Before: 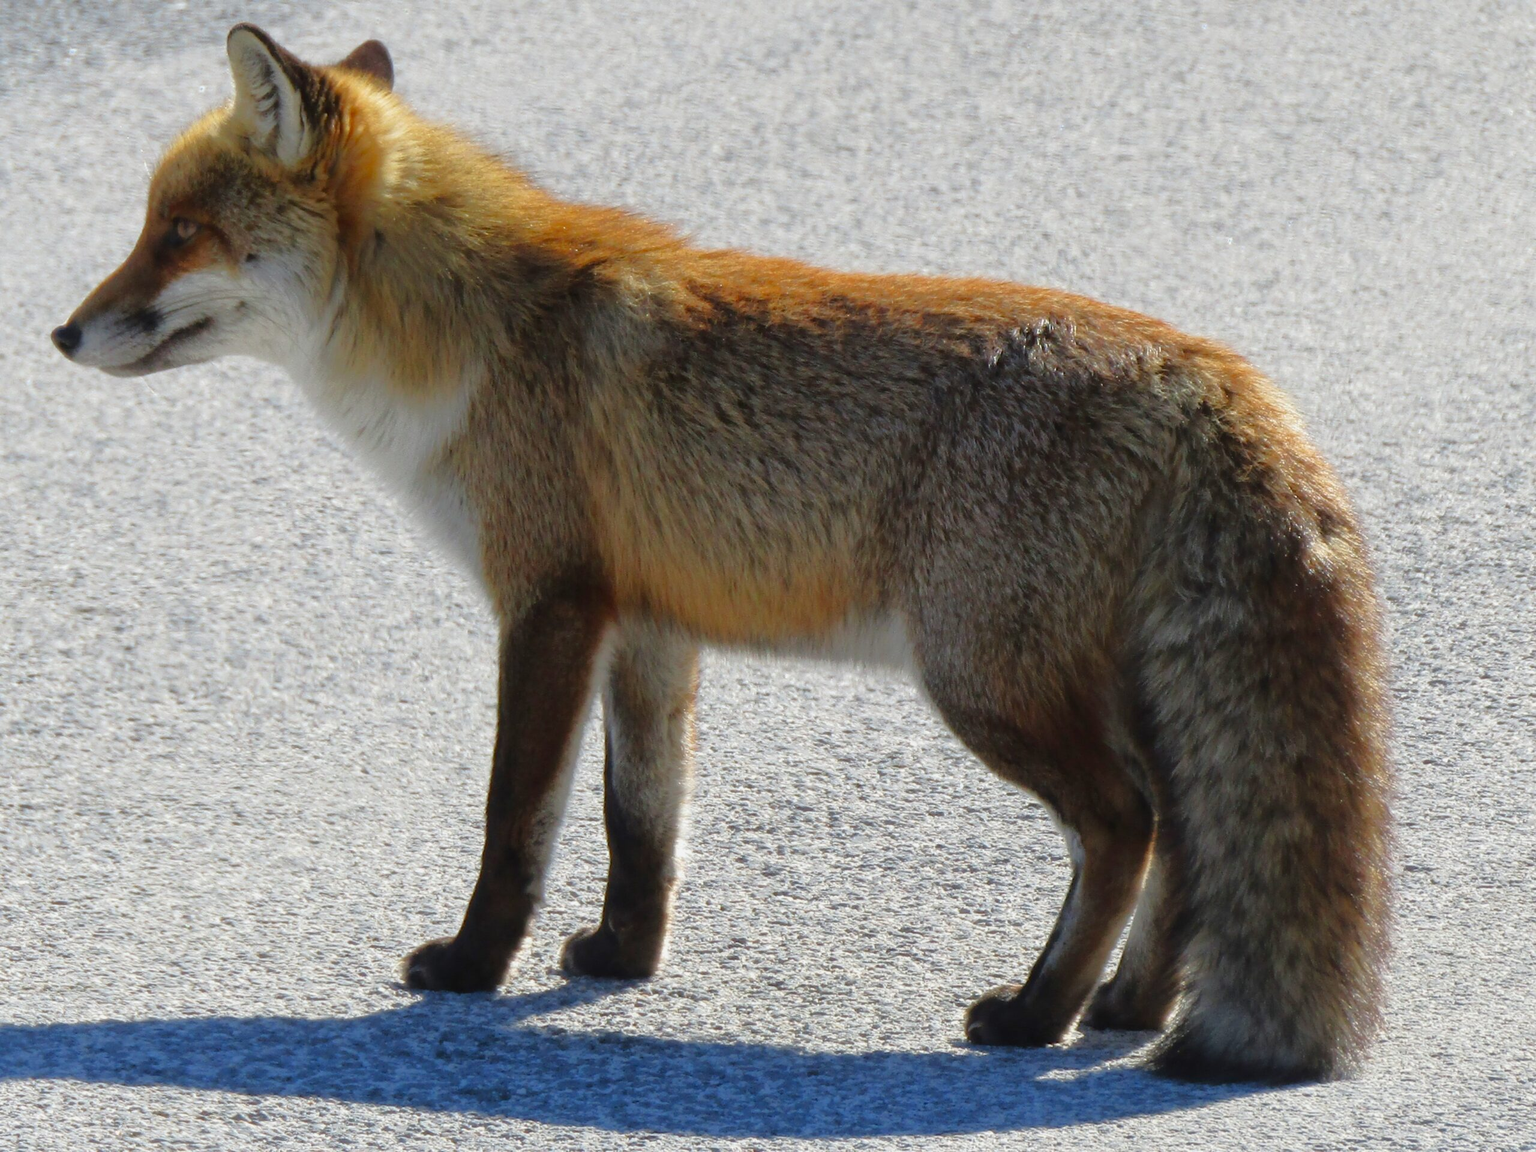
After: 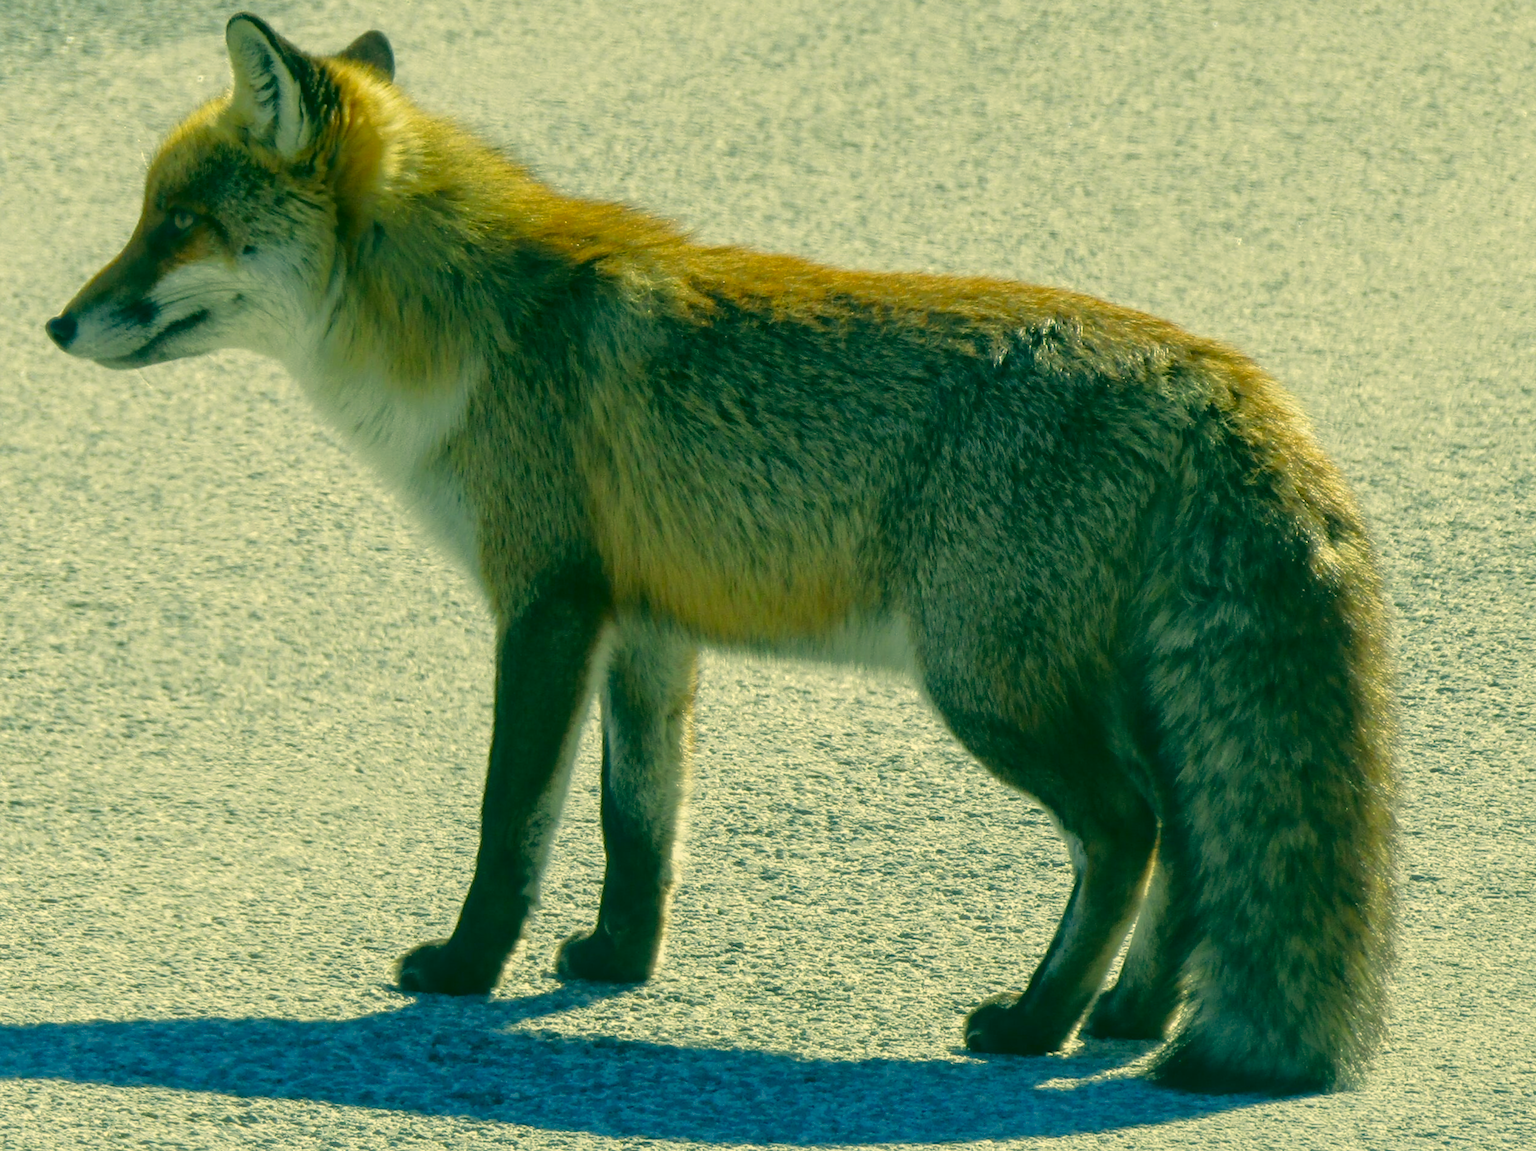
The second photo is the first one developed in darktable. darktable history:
color correction: highlights a* 1.83, highlights b* 34.02, shadows a* -36.68, shadows b* -5.48
crop and rotate: angle -0.5°
color balance: lift [1.004, 1.002, 1.002, 0.998], gamma [1, 1.007, 1.002, 0.993], gain [1, 0.977, 1.013, 1.023], contrast -3.64%
local contrast: on, module defaults
white balance: red 1, blue 1
